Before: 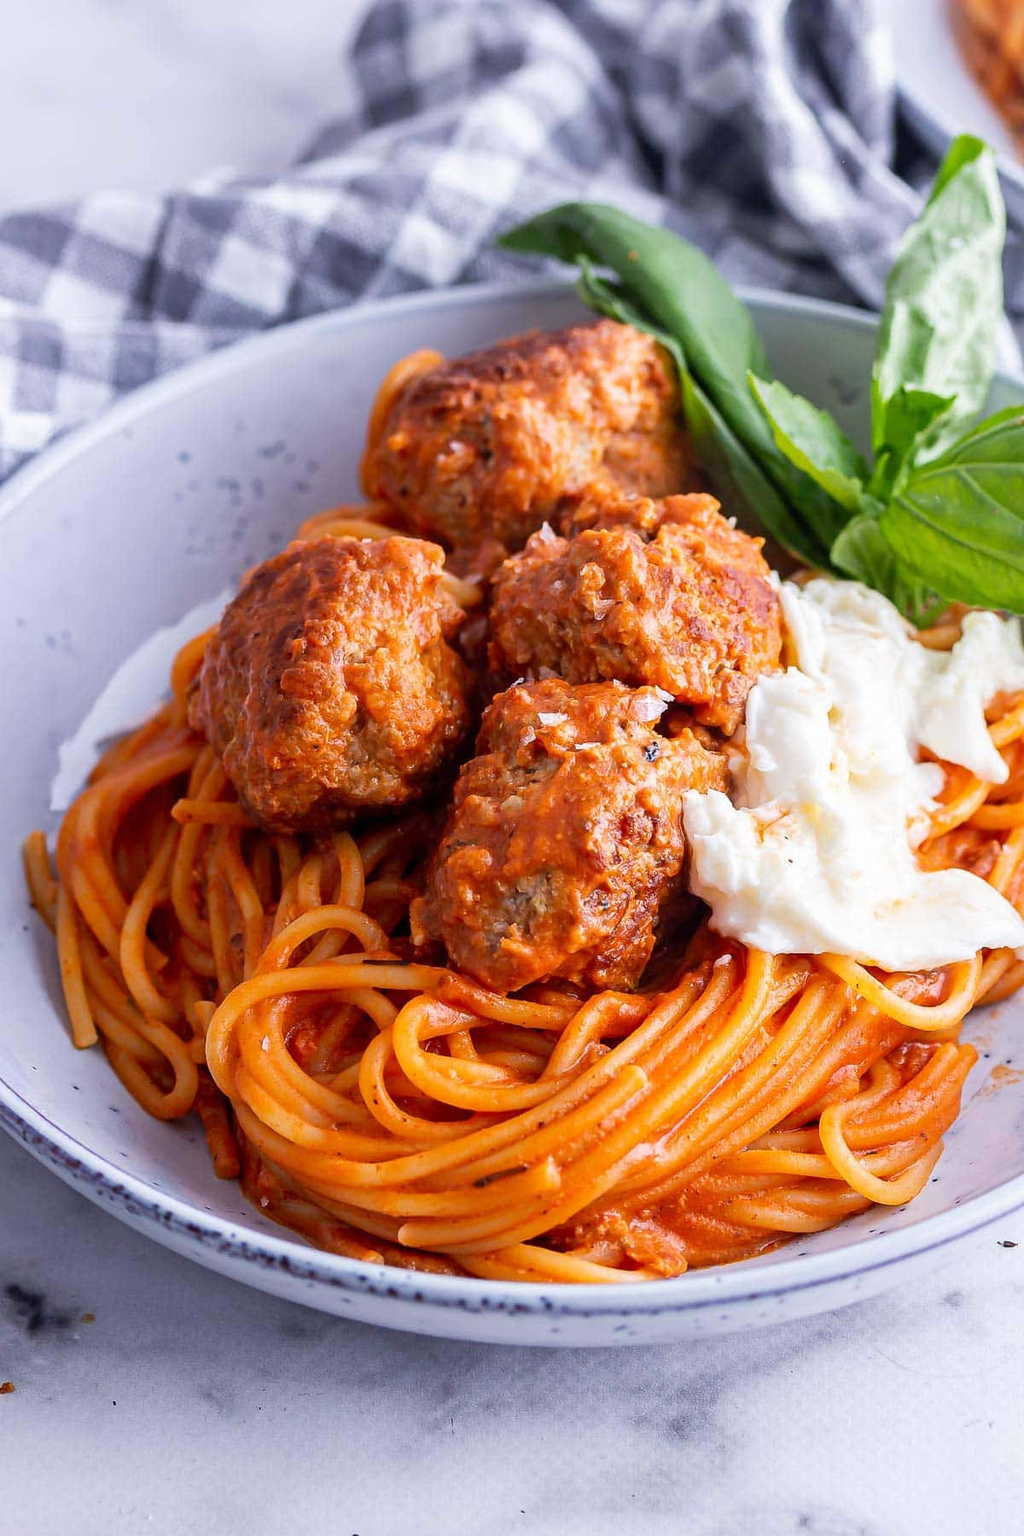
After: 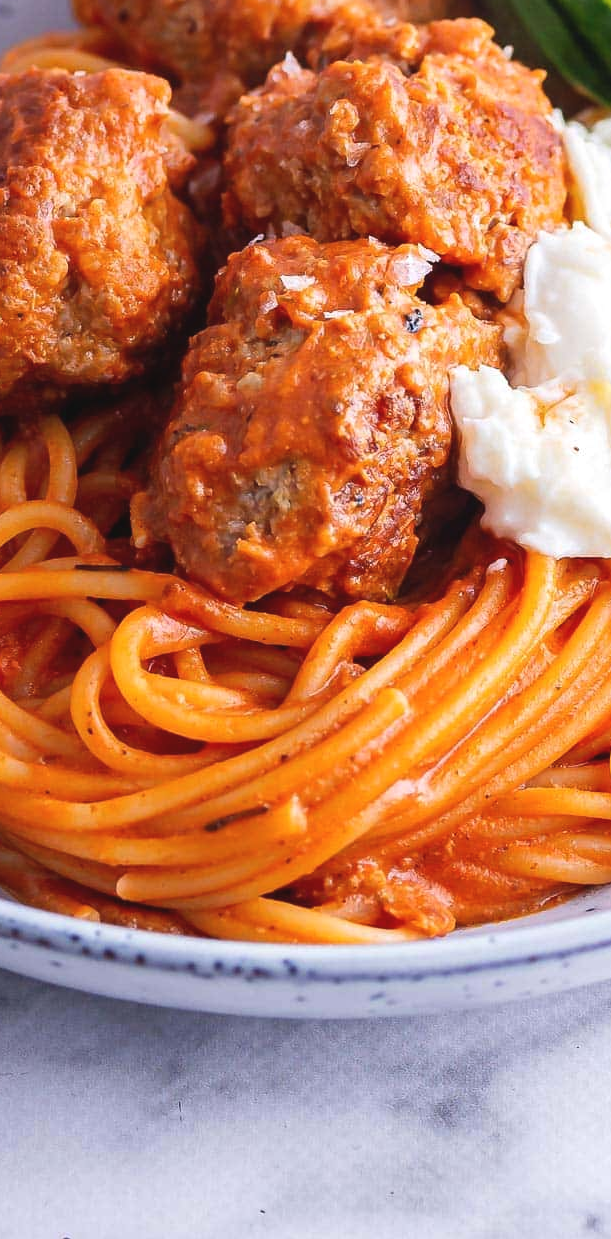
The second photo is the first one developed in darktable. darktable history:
exposure: black level correction -0.005, exposure 0.054 EV, compensate highlight preservation false
crop and rotate: left 29.237%, top 31.152%, right 19.807%
